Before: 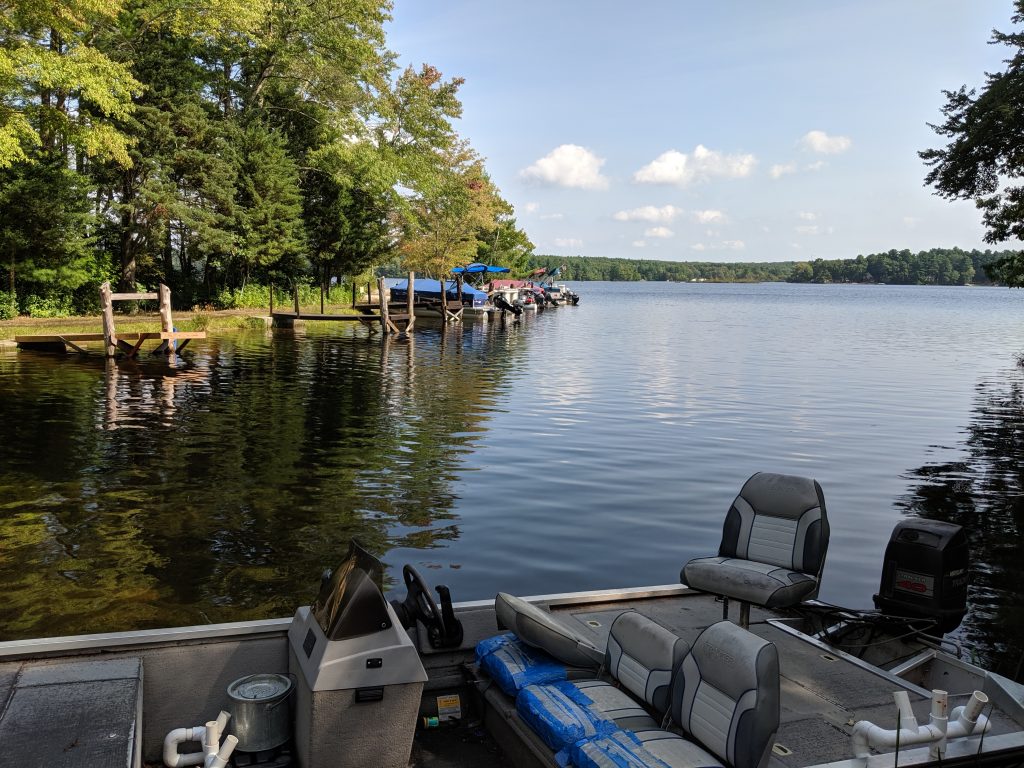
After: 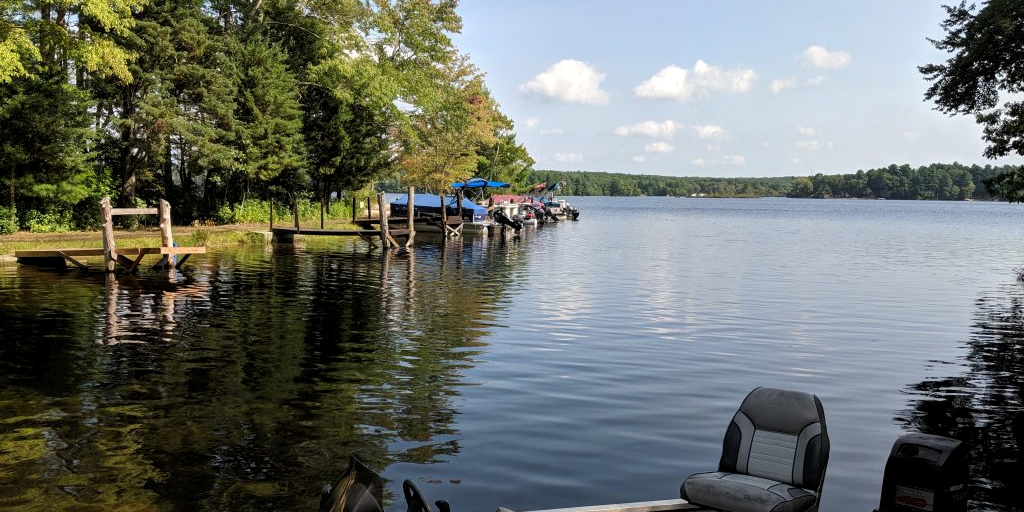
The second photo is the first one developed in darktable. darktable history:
white balance: emerald 1
levels: levels [0.026, 0.507, 0.987]
crop: top 11.166%, bottom 22.168%
